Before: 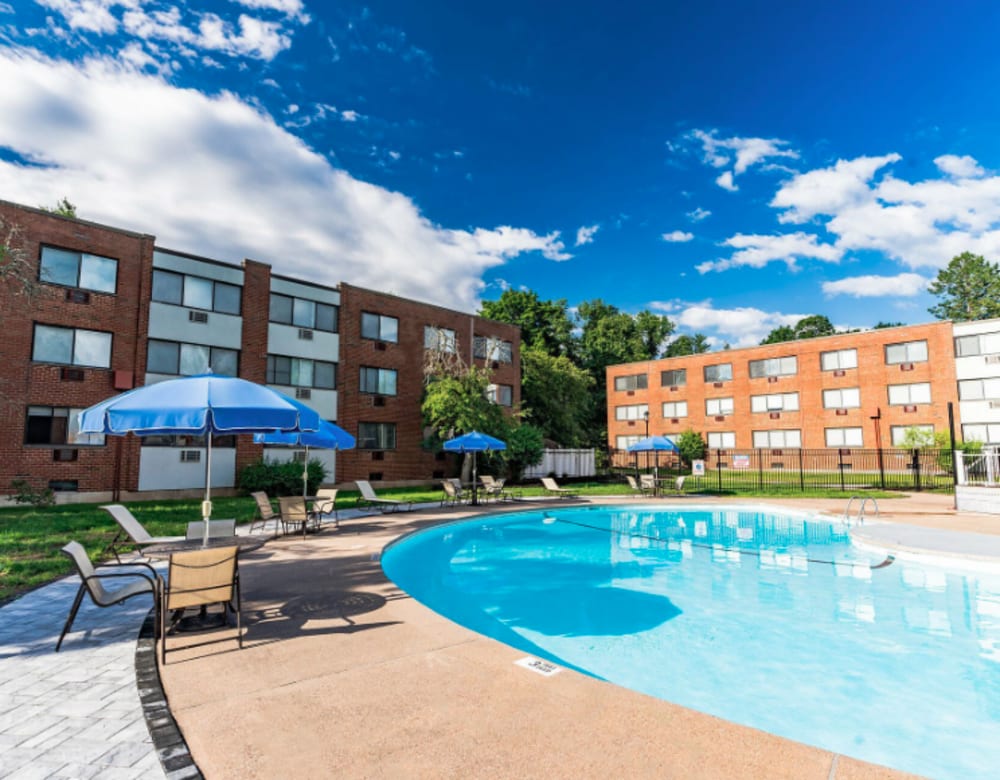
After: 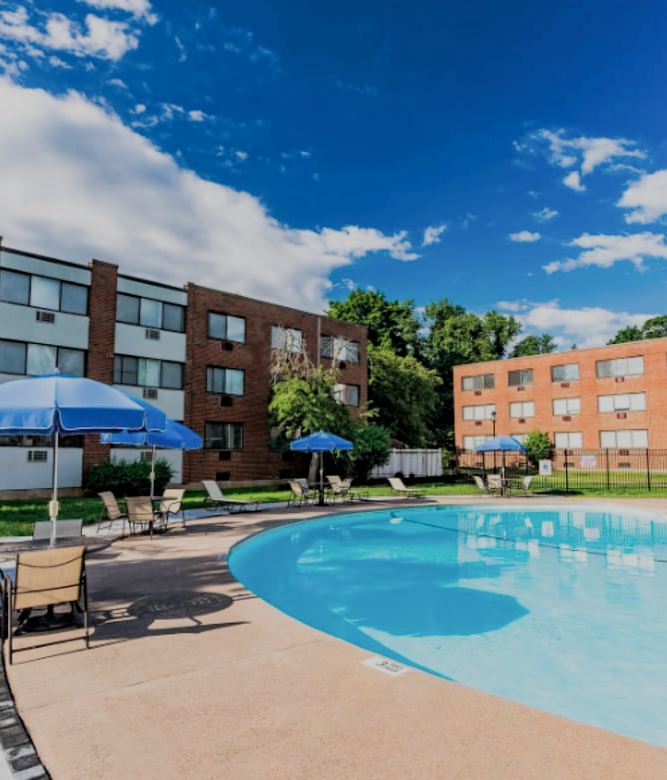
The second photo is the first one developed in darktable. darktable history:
crop and rotate: left 15.342%, right 17.957%
filmic rgb: black relative exposure -7.12 EV, white relative exposure 5.37 EV, hardness 3.02, iterations of high-quality reconstruction 0
